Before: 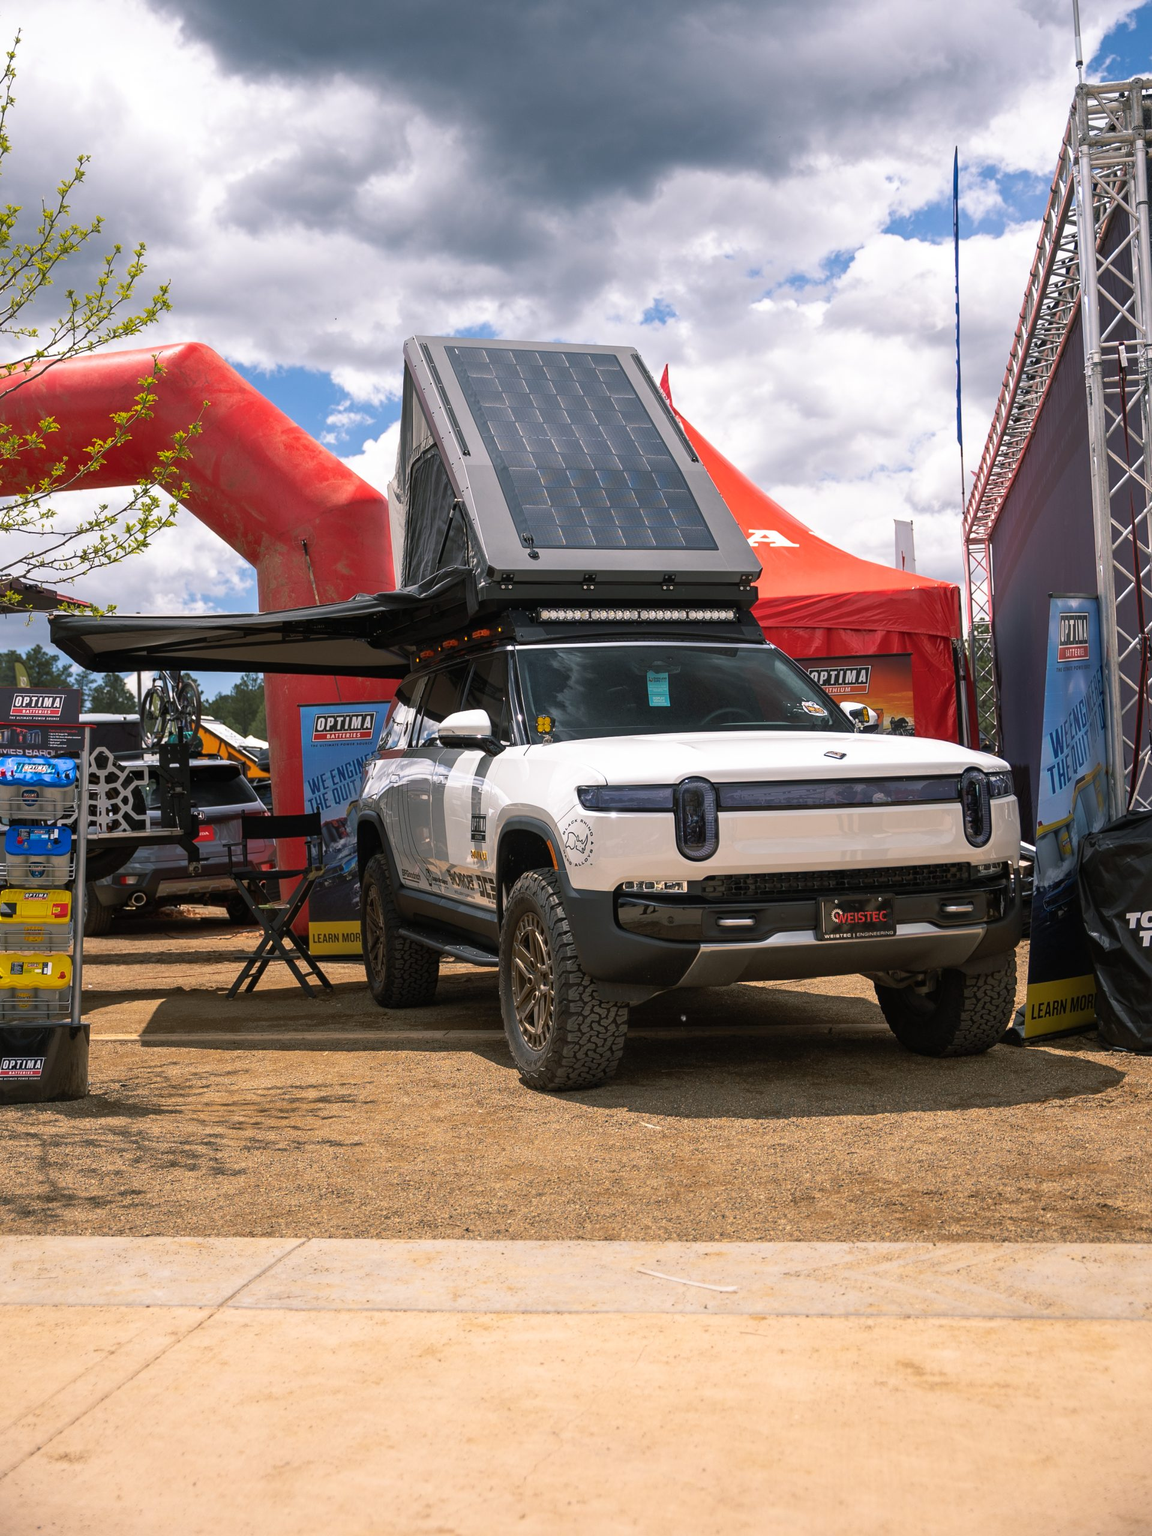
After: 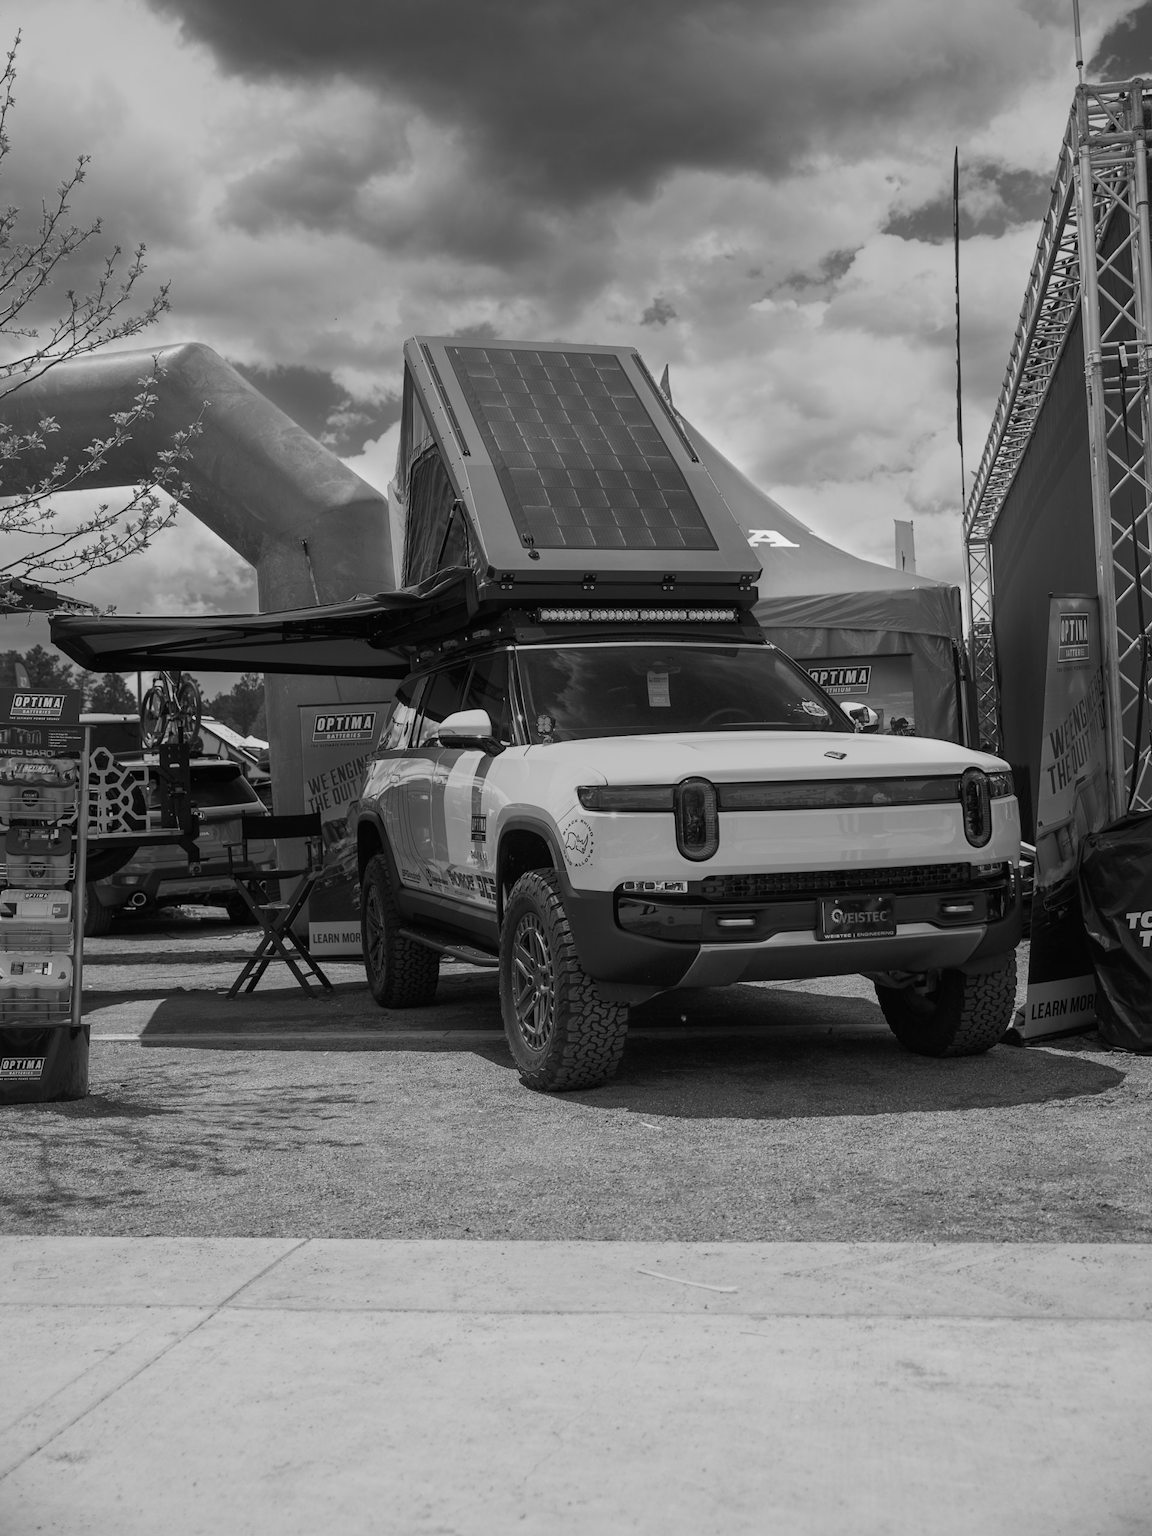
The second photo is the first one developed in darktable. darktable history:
monochrome: a 79.32, b 81.83, size 1.1
color balance rgb: perceptual saturation grading › global saturation 20%, global vibrance 20%
